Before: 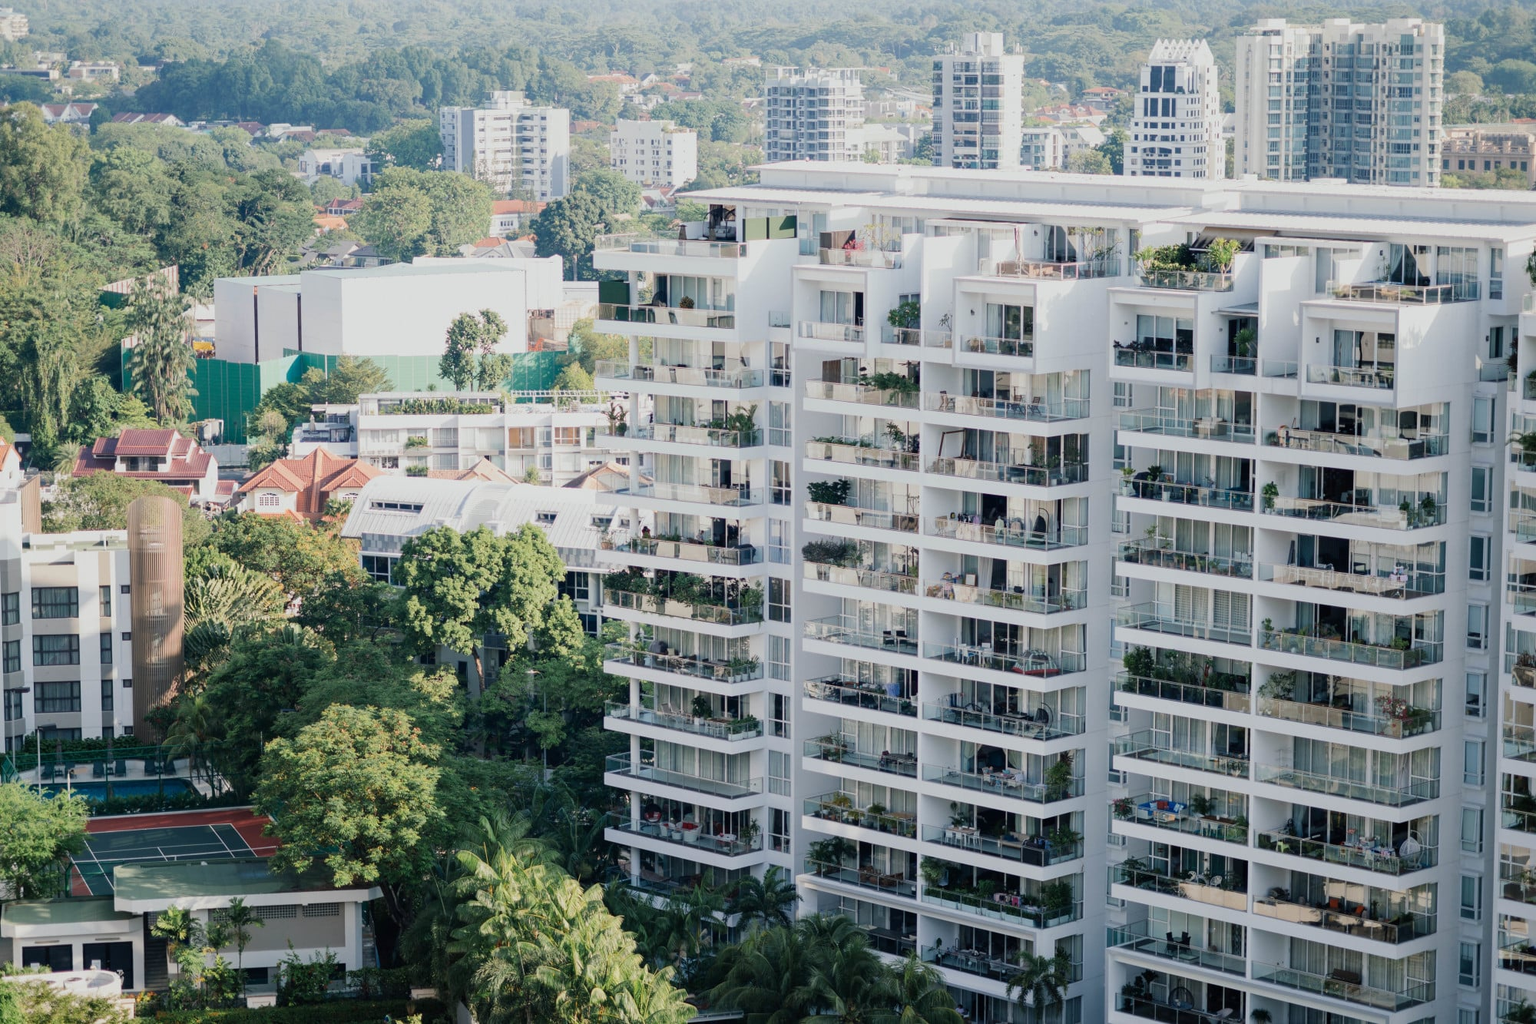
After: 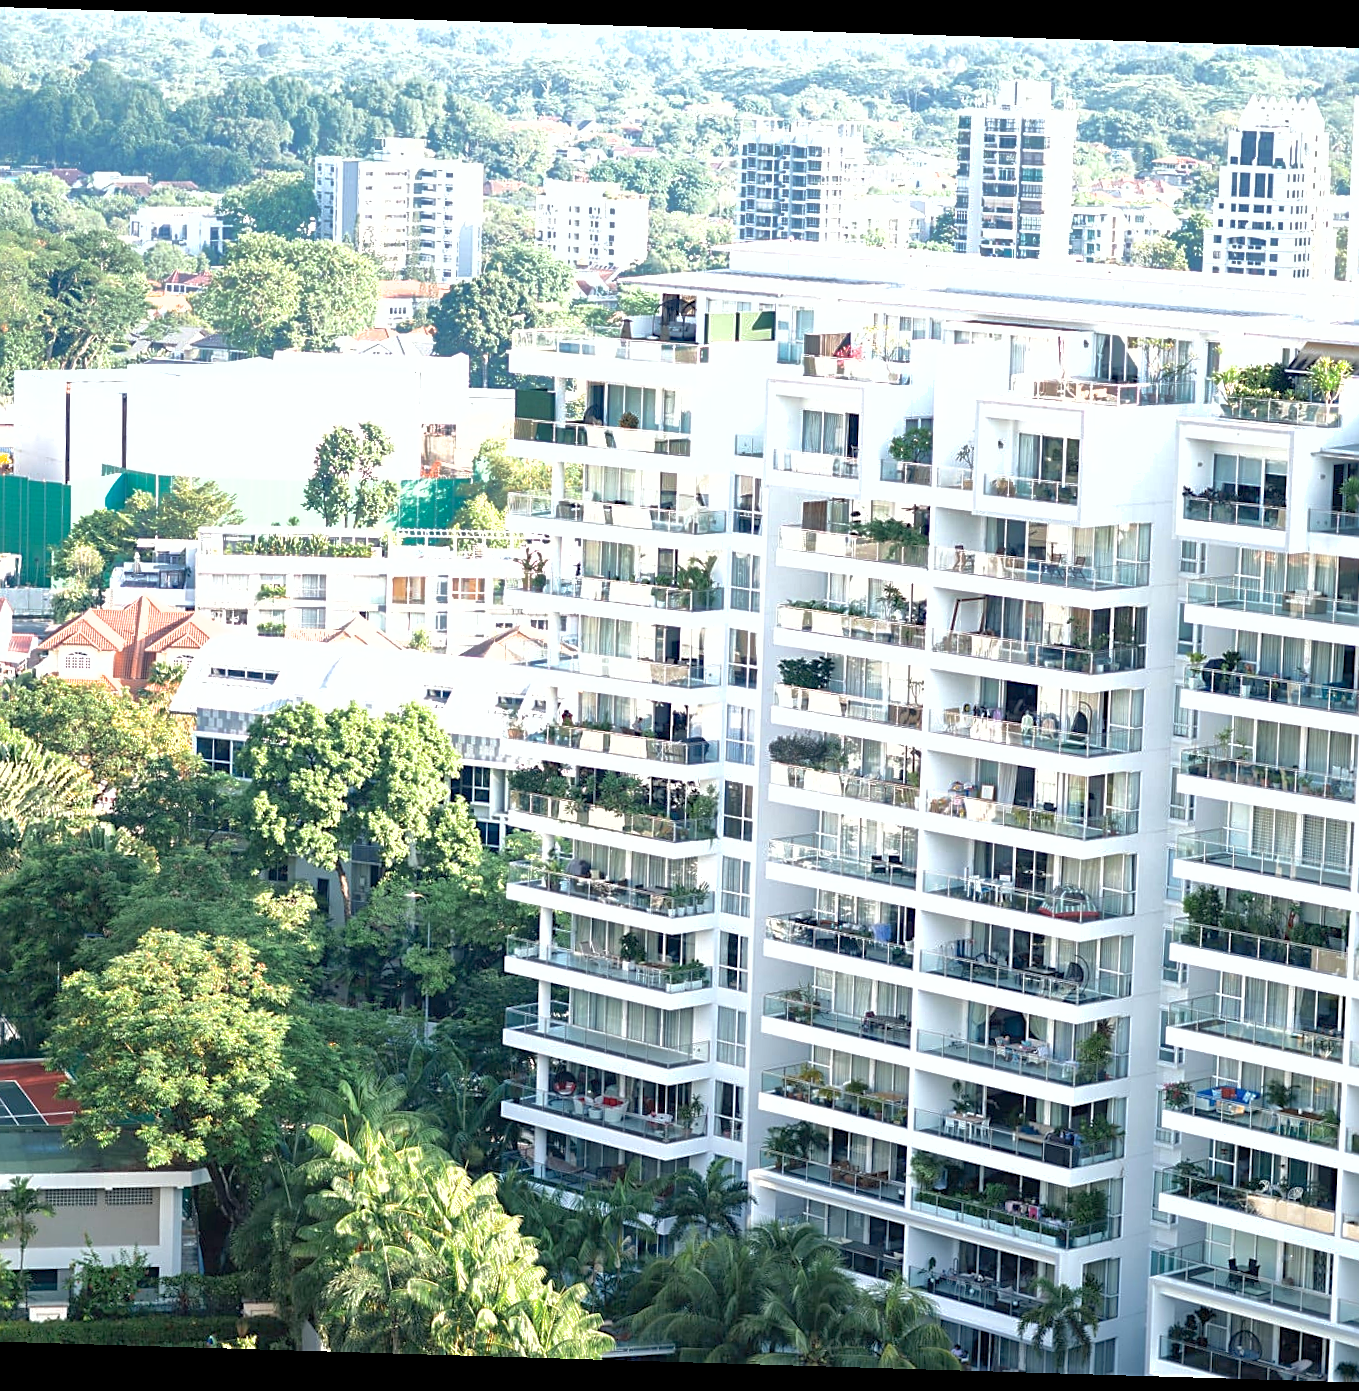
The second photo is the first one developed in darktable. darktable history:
crop and rotate: left 14.385%, right 18.948%
sharpen: on, module defaults
white balance: red 0.978, blue 0.999
shadows and highlights: on, module defaults
exposure: exposure 1.137 EV, compensate highlight preservation false
rotate and perspective: rotation 1.72°, automatic cropping off
